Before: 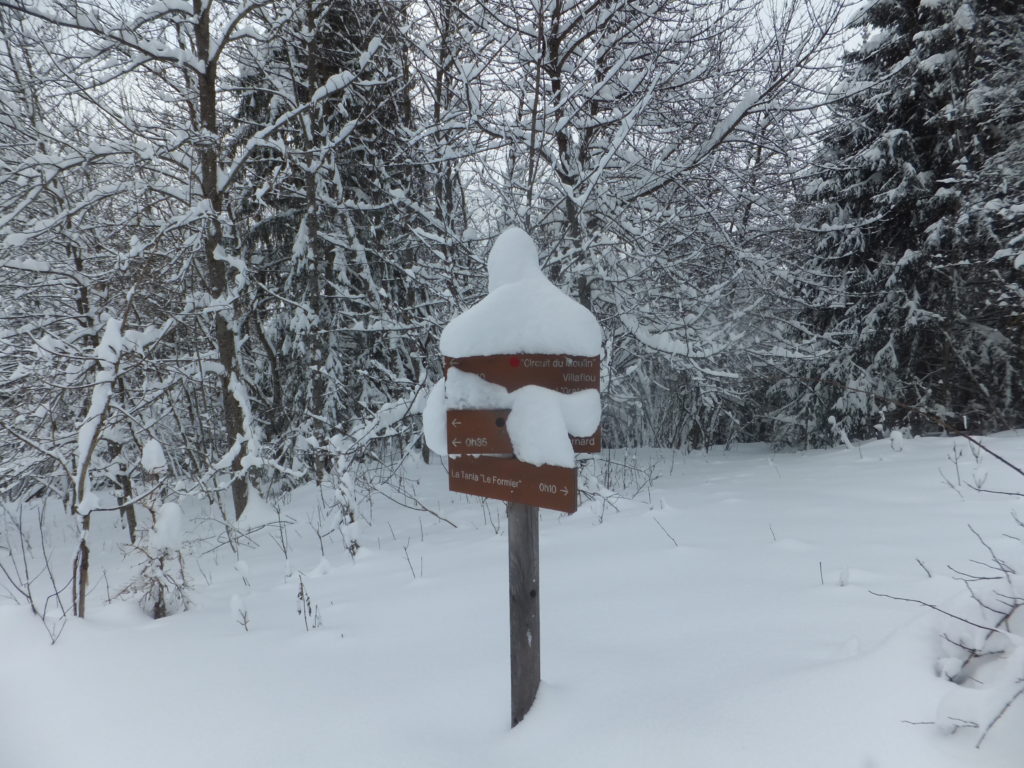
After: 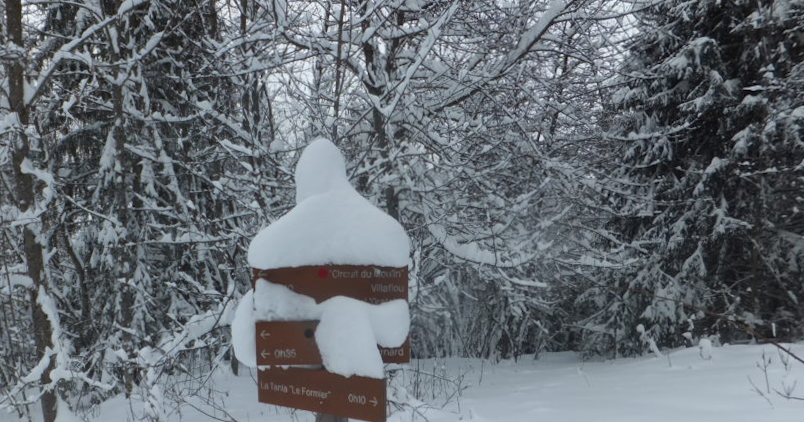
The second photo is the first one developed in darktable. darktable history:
crop: left 18.38%, top 11.092%, right 2.134%, bottom 33.217%
rotate and perspective: rotation -0.45°, automatic cropping original format, crop left 0.008, crop right 0.992, crop top 0.012, crop bottom 0.988
